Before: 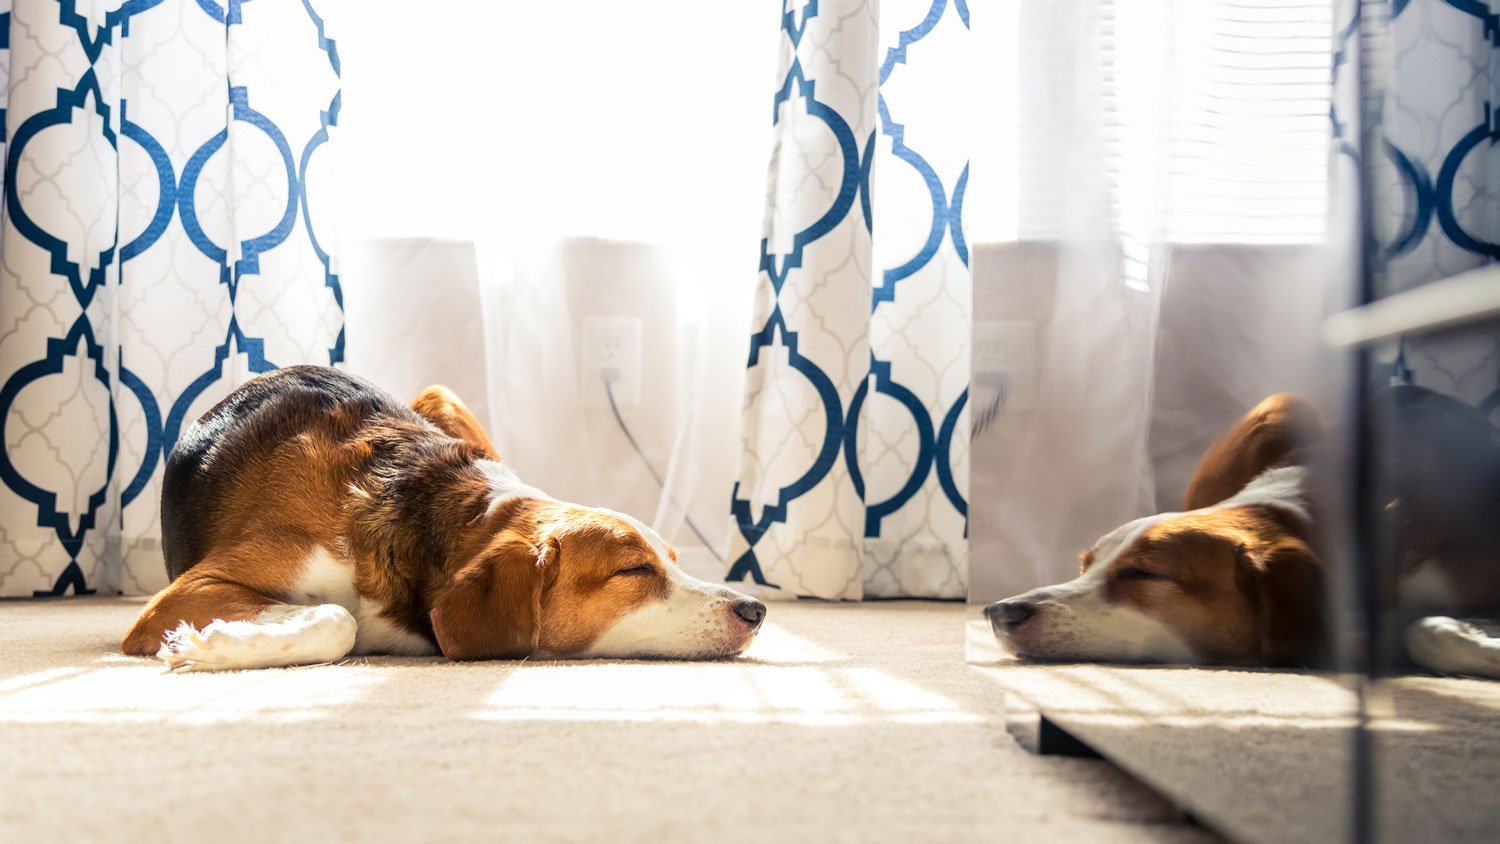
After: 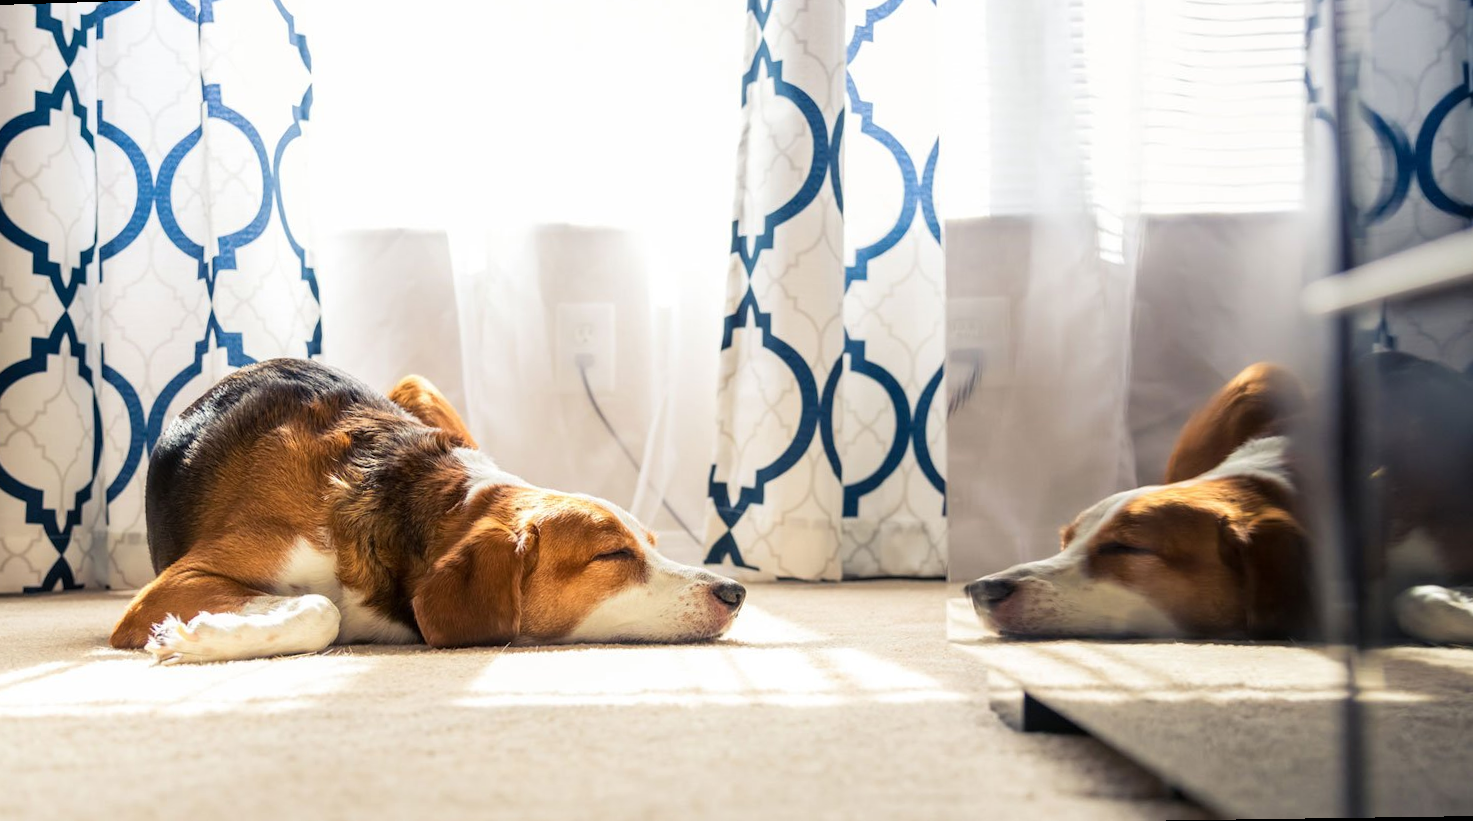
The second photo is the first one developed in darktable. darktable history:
rotate and perspective: rotation -1.32°, lens shift (horizontal) -0.031, crop left 0.015, crop right 0.985, crop top 0.047, crop bottom 0.982
white balance: emerald 1
